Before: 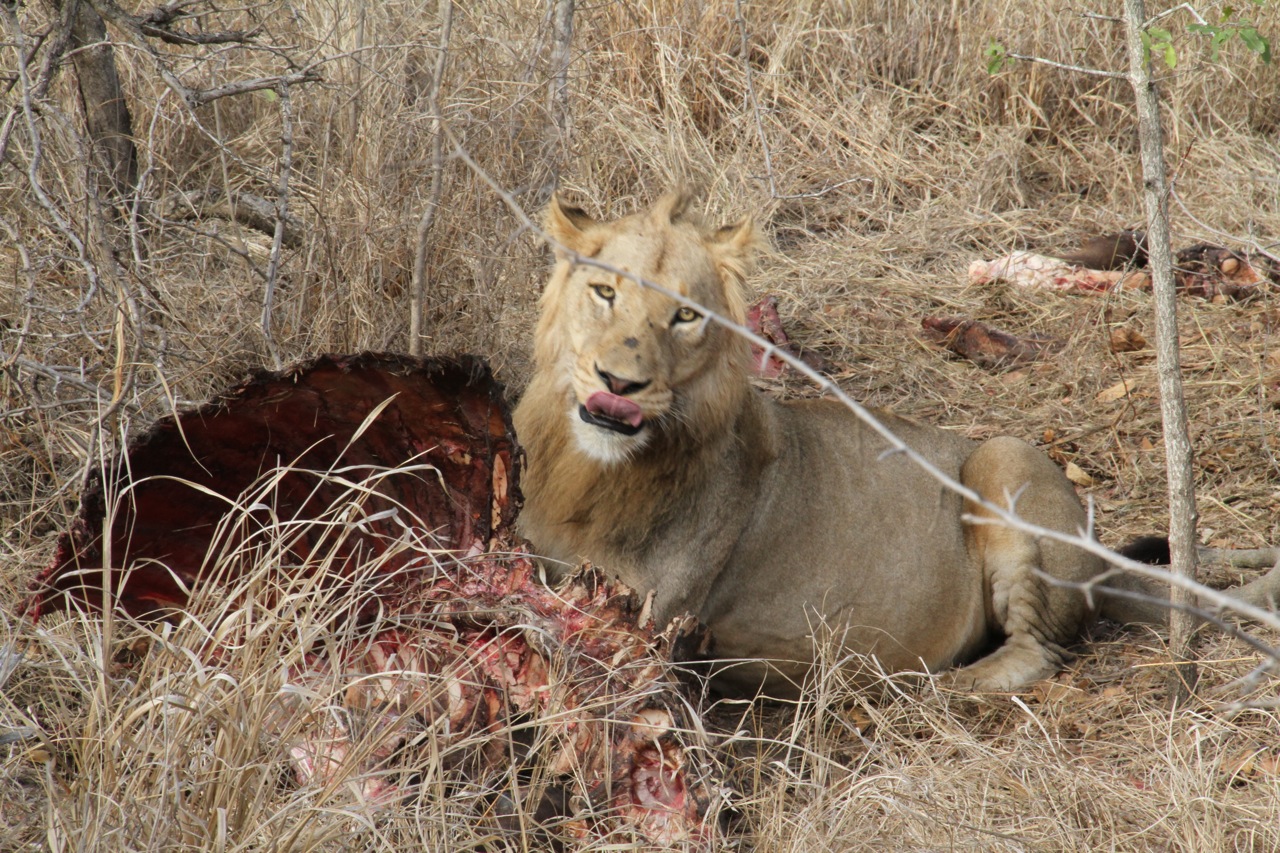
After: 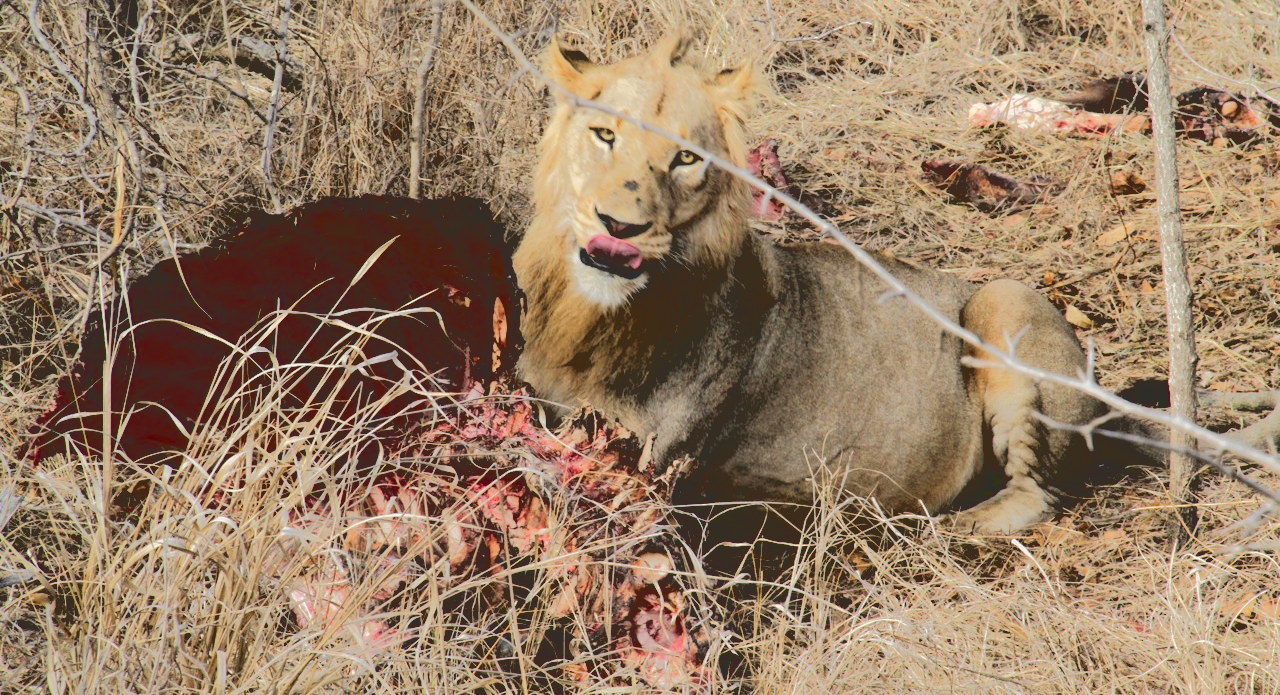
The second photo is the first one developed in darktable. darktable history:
crop and rotate: top 18.507%
rgb curve: curves: ch0 [(0, 0) (0.093, 0.159) (0.241, 0.265) (0.414, 0.42) (1, 1)], compensate middle gray true, preserve colors basic power
contrast brightness saturation: contrast 0.04, saturation 0.16
base curve: curves: ch0 [(0.065, 0.026) (0.236, 0.358) (0.53, 0.546) (0.777, 0.841) (0.924, 0.992)], preserve colors average RGB
